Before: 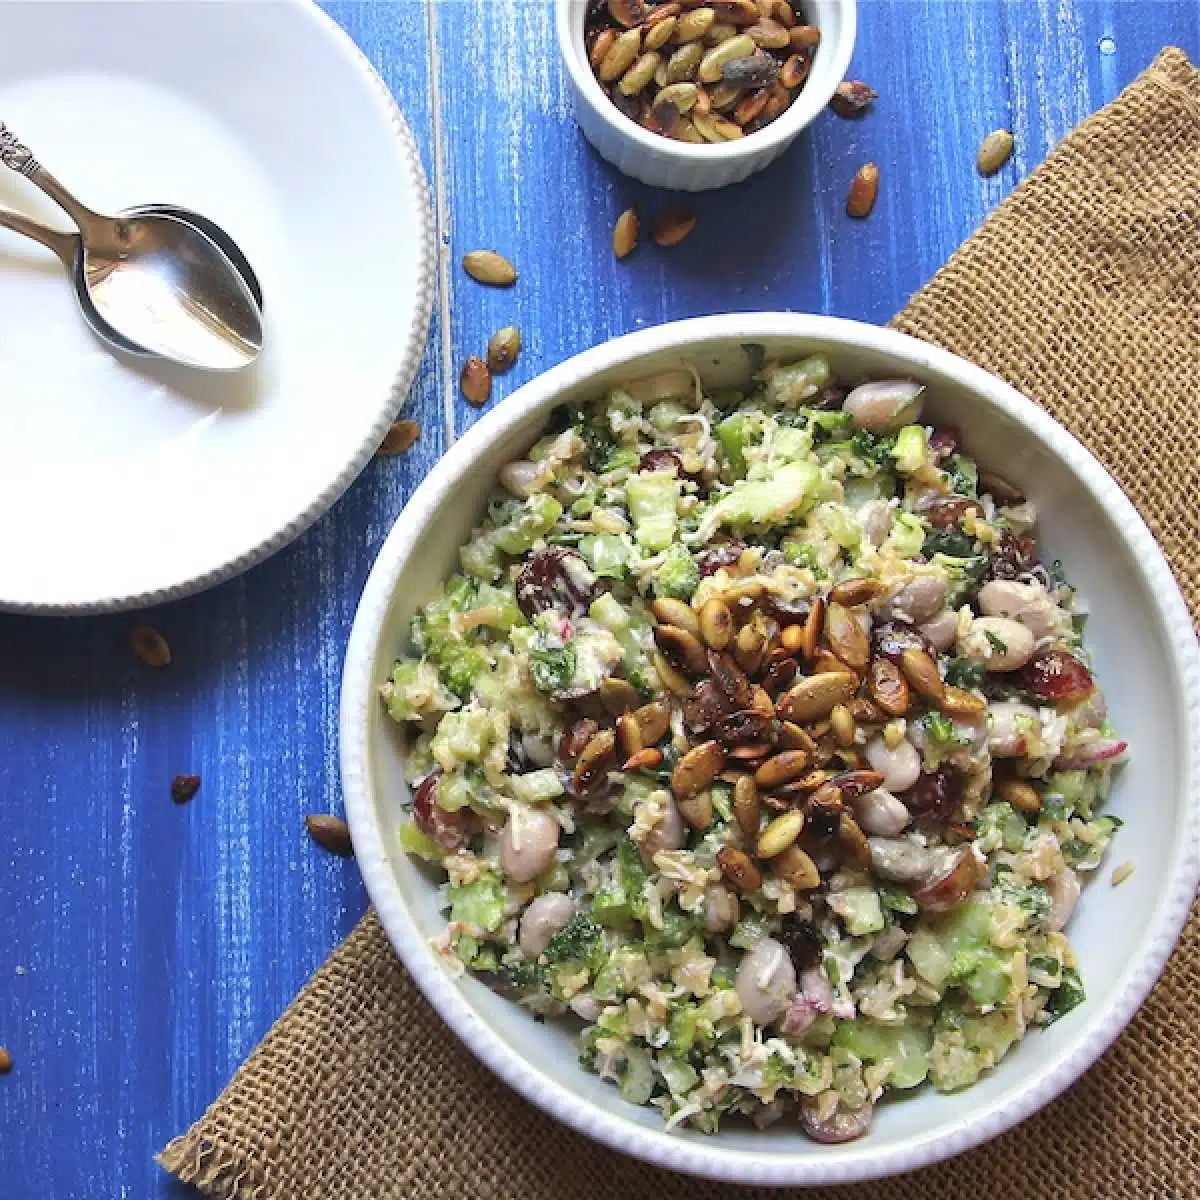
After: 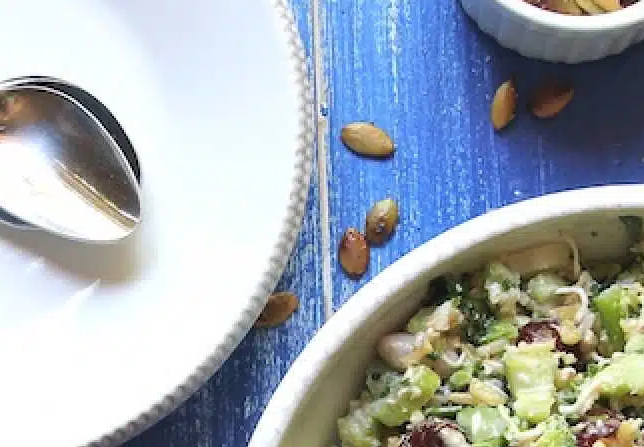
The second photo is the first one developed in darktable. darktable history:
crop: left 10.234%, top 10.678%, right 36.092%, bottom 52.011%
